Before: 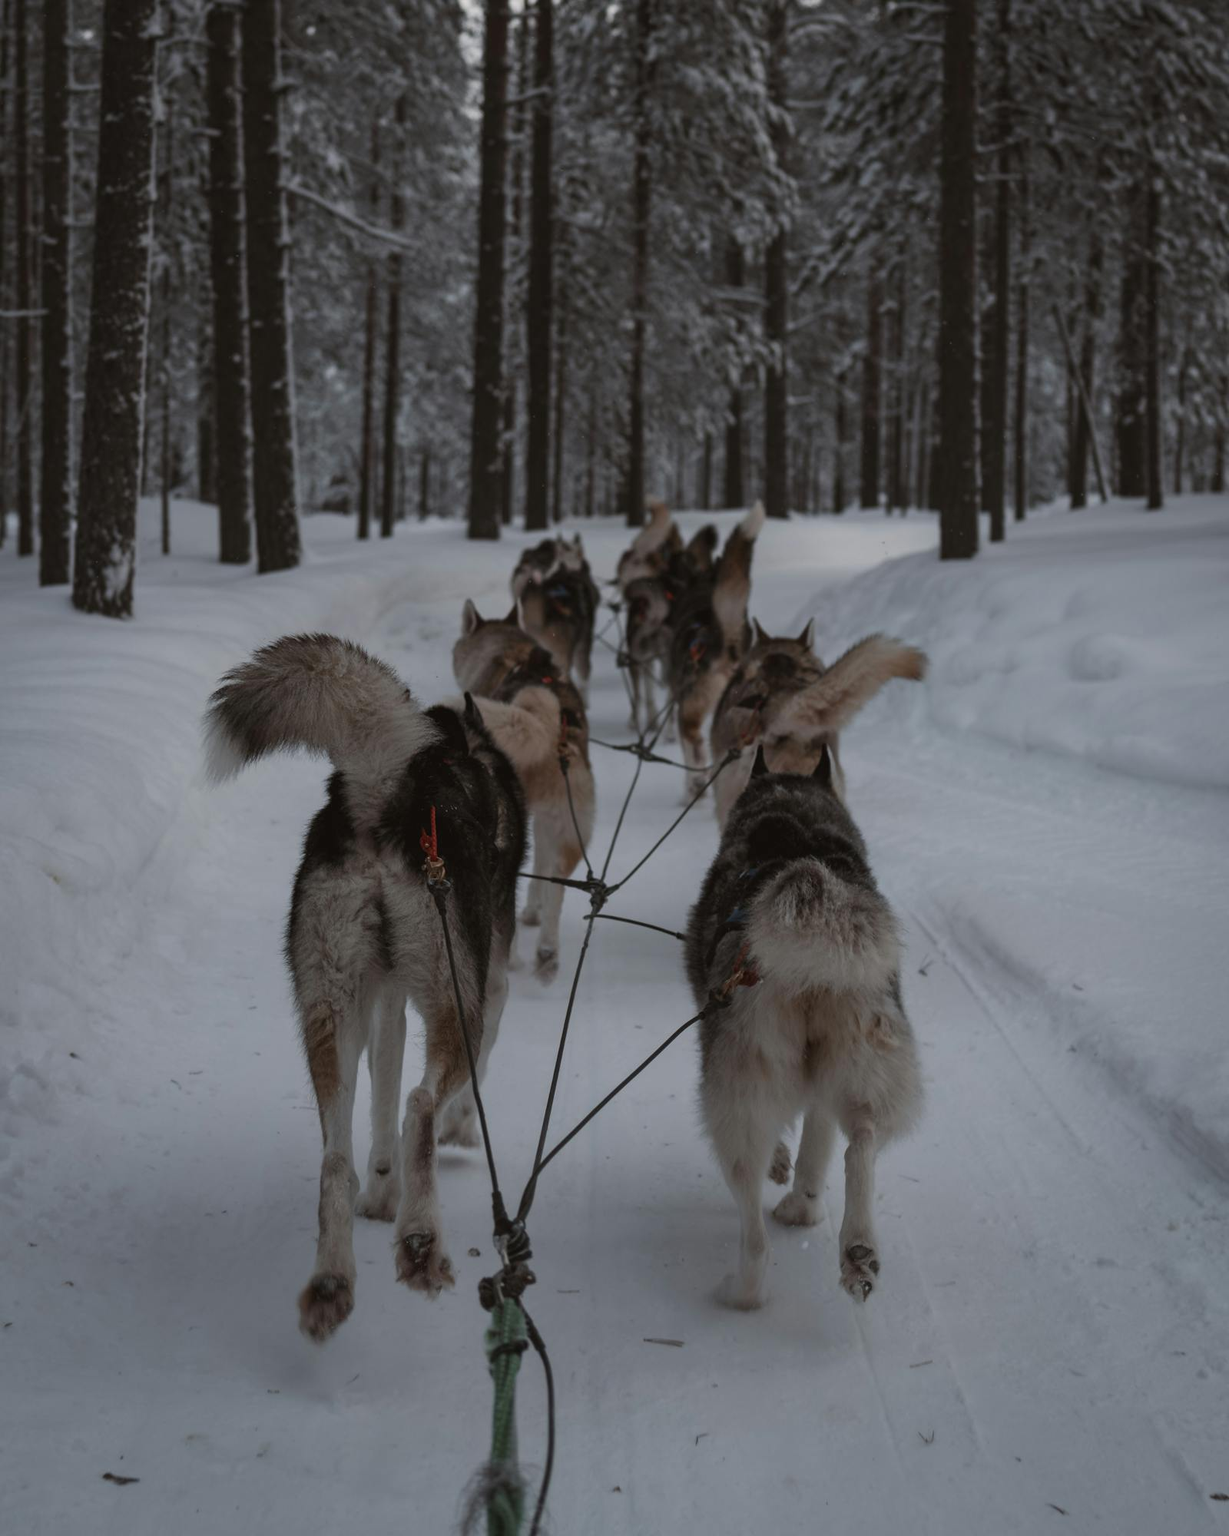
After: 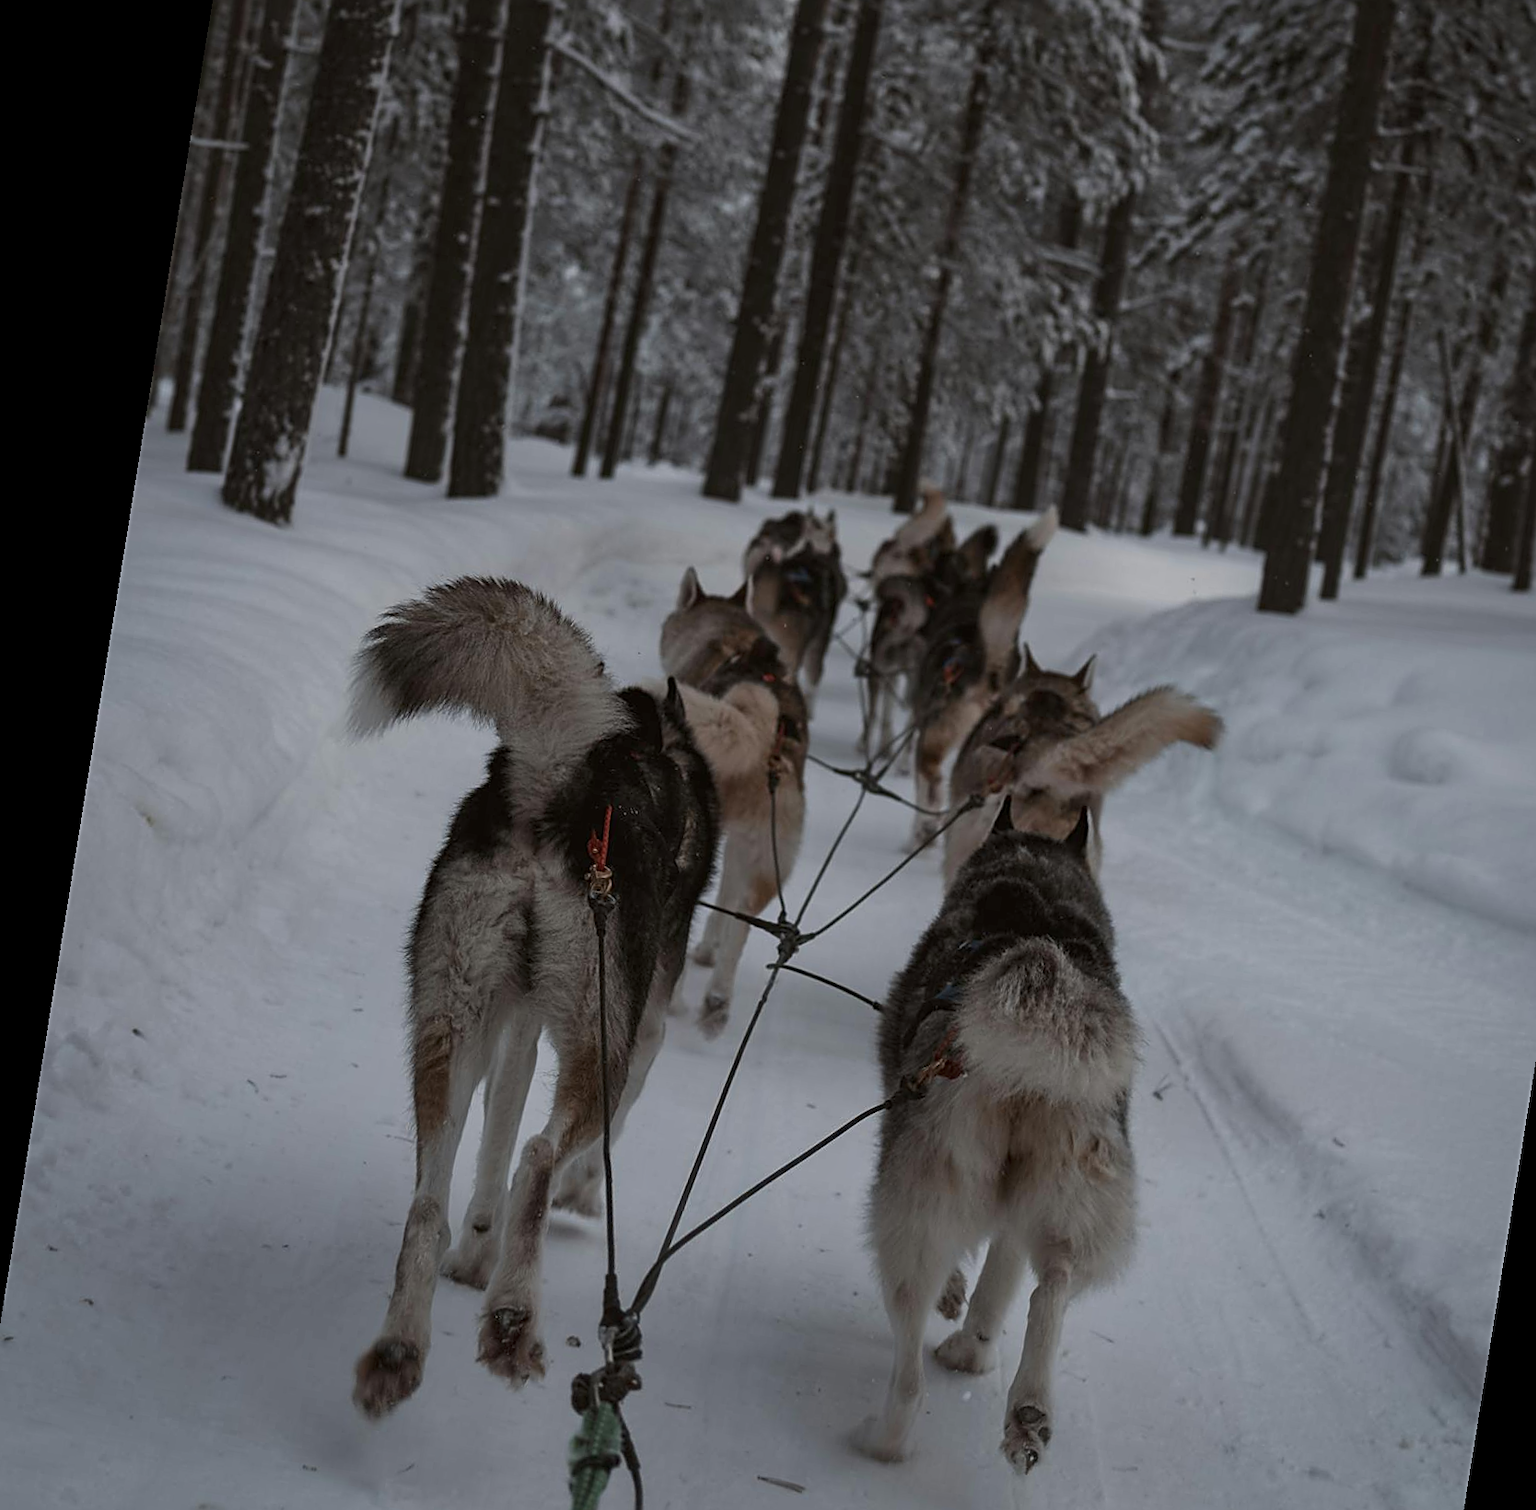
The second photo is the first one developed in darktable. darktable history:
crop and rotate: left 2.425%, top 11.305%, right 9.6%, bottom 15.08%
local contrast: mode bilateral grid, contrast 20, coarseness 50, detail 120%, midtone range 0.2
sharpen: amount 0.6
rotate and perspective: rotation 9.12°, automatic cropping off
